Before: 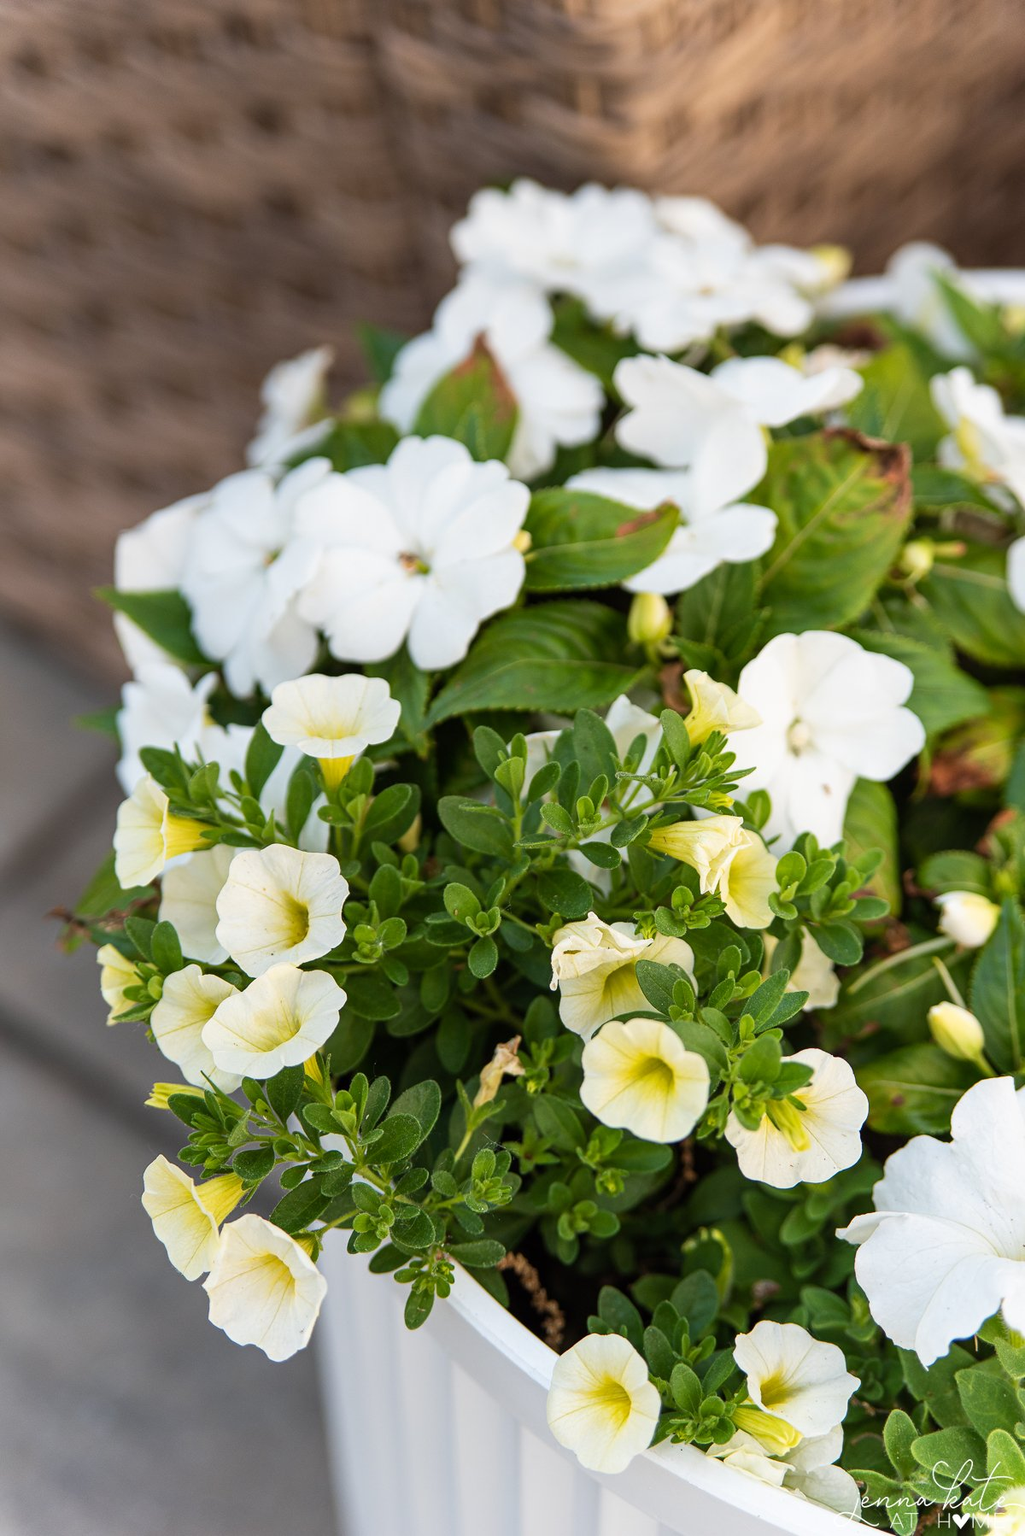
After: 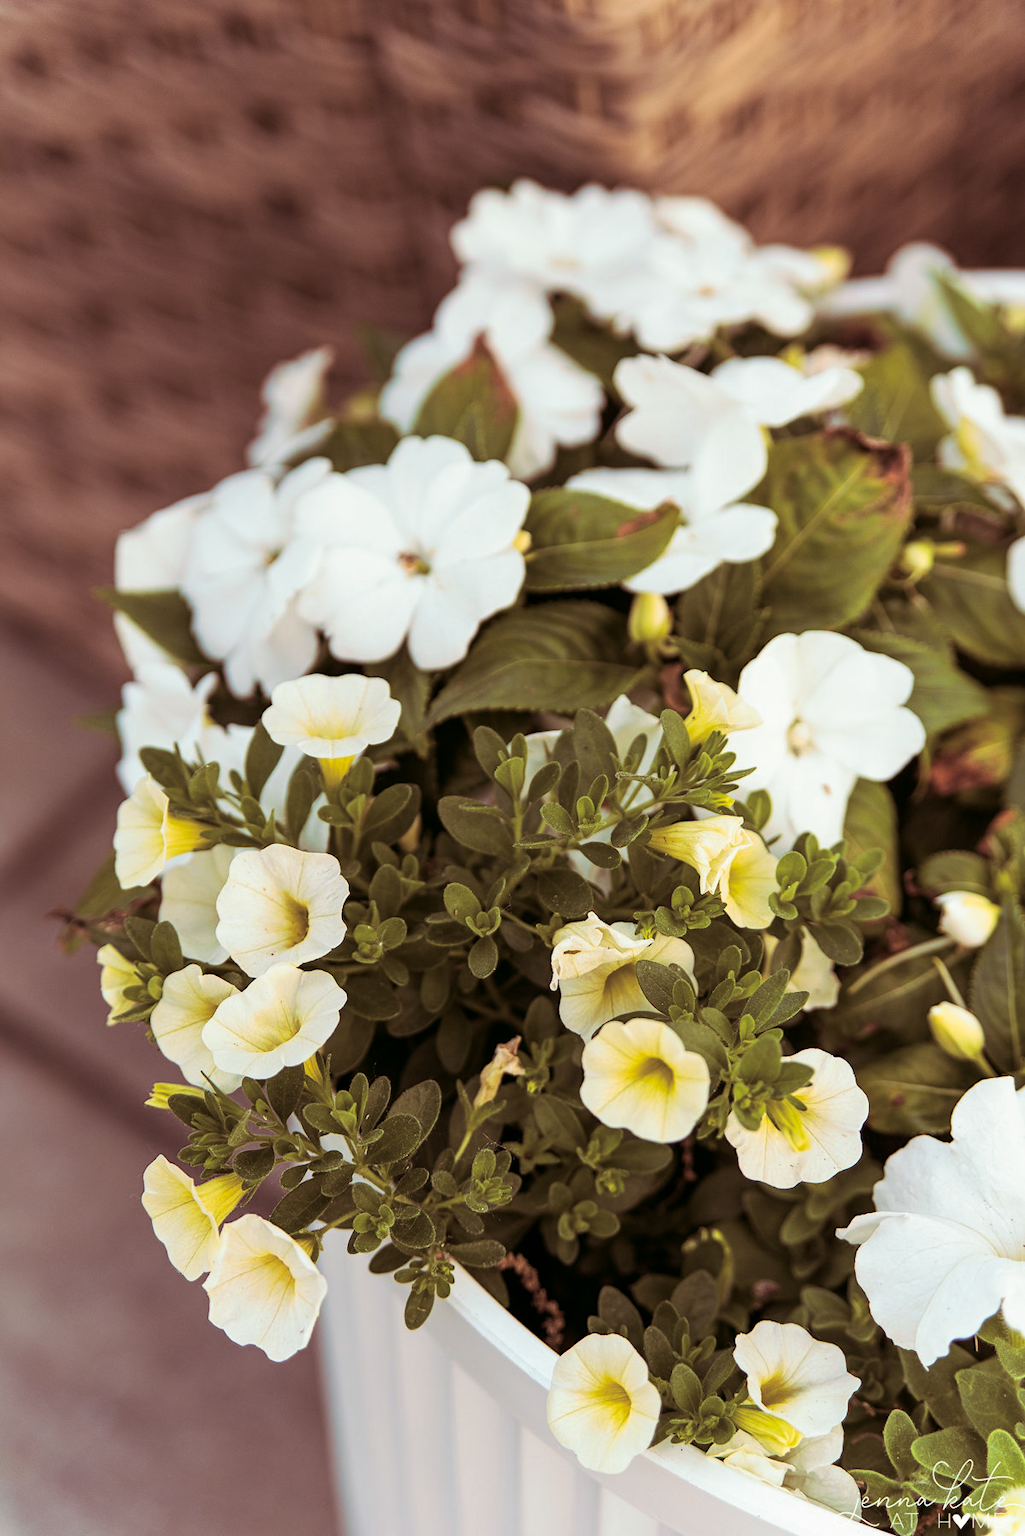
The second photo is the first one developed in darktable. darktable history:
color correction: highlights a* 4.02, highlights b* 4.98, shadows a* -7.55, shadows b* 4.98
split-toning: highlights › hue 180°
